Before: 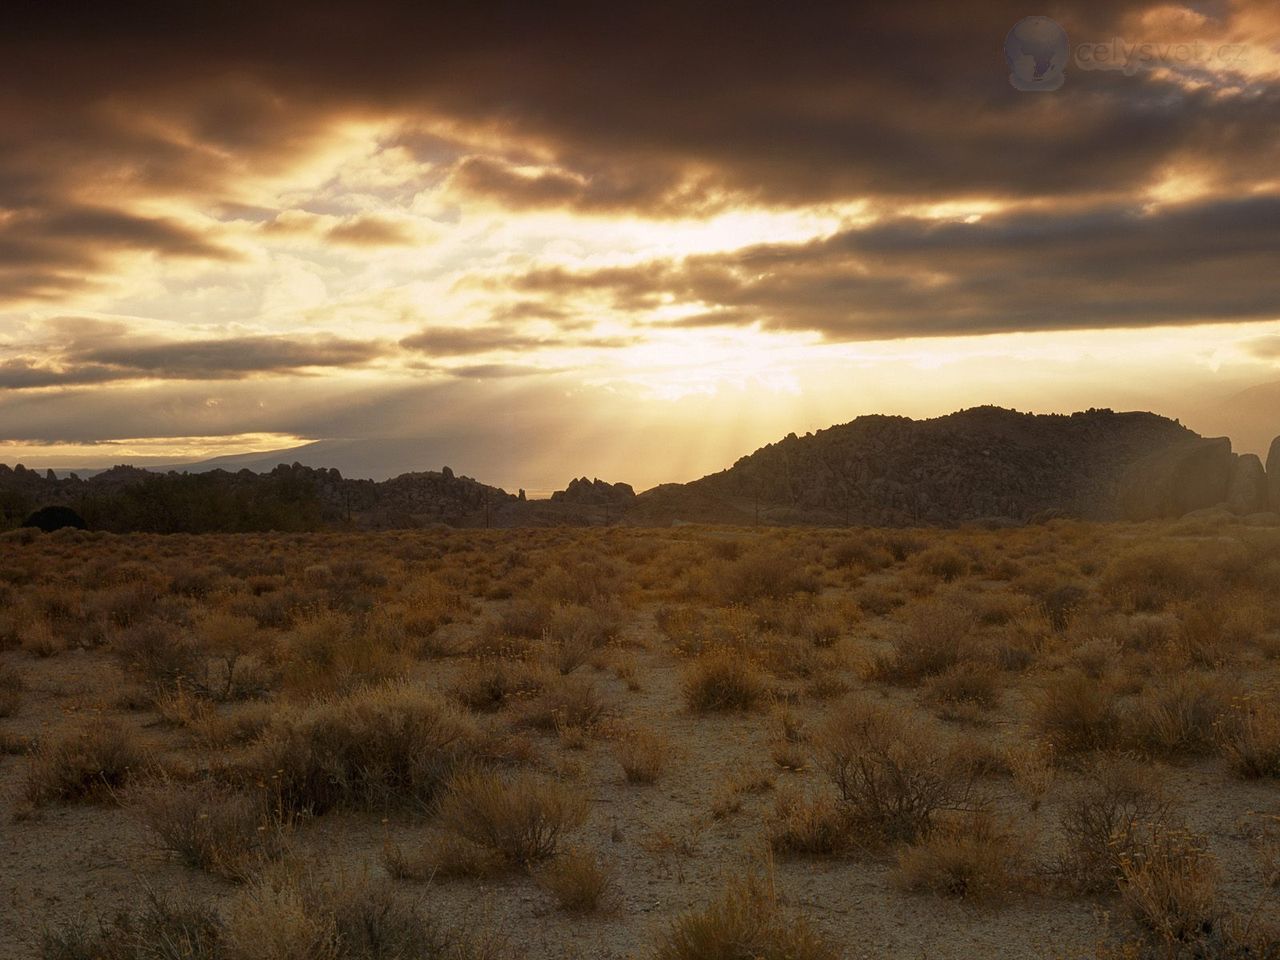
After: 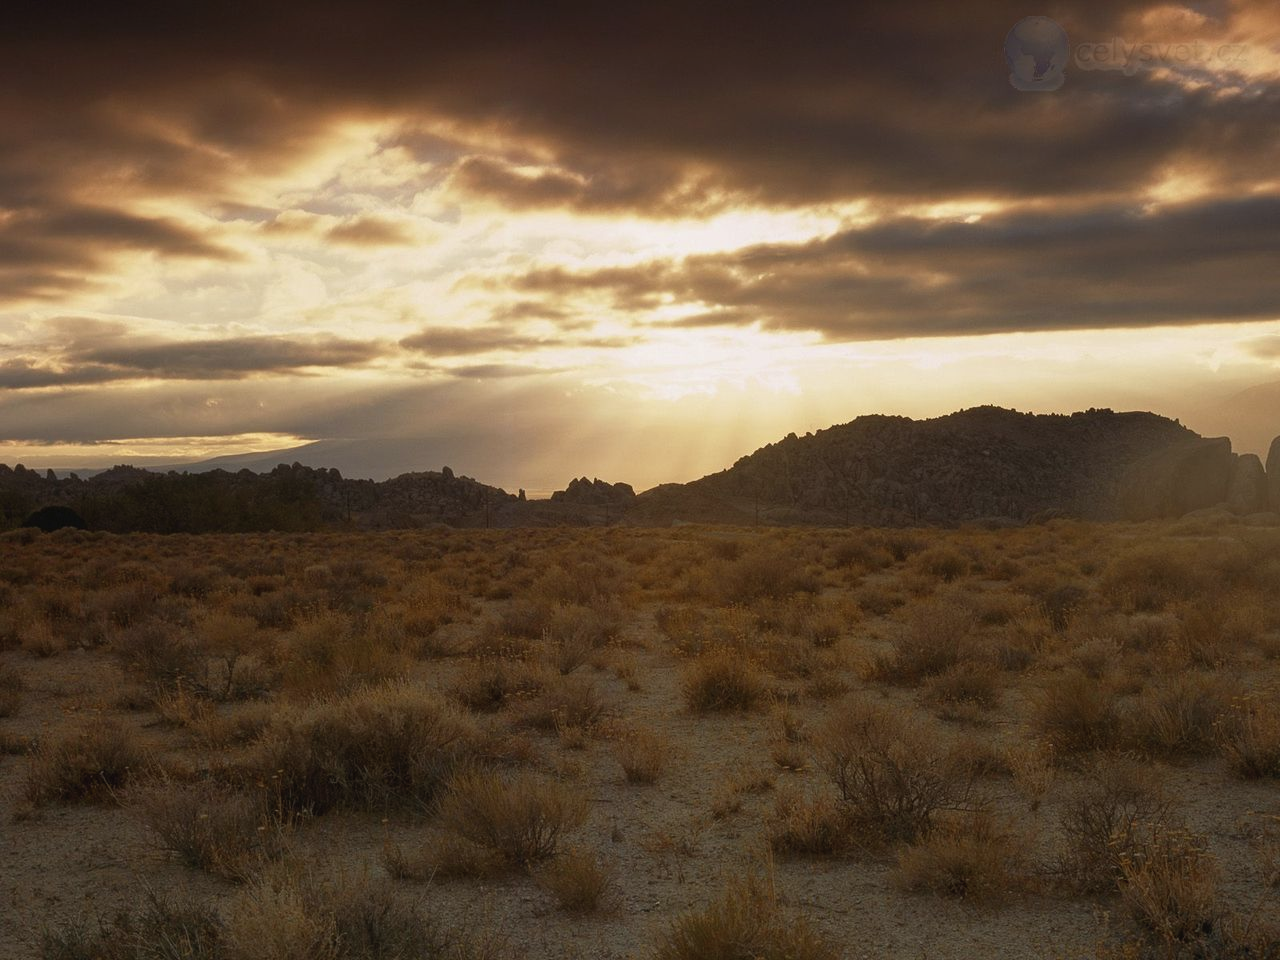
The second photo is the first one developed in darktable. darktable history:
contrast brightness saturation: contrast -0.067, brightness -0.036, saturation -0.112
